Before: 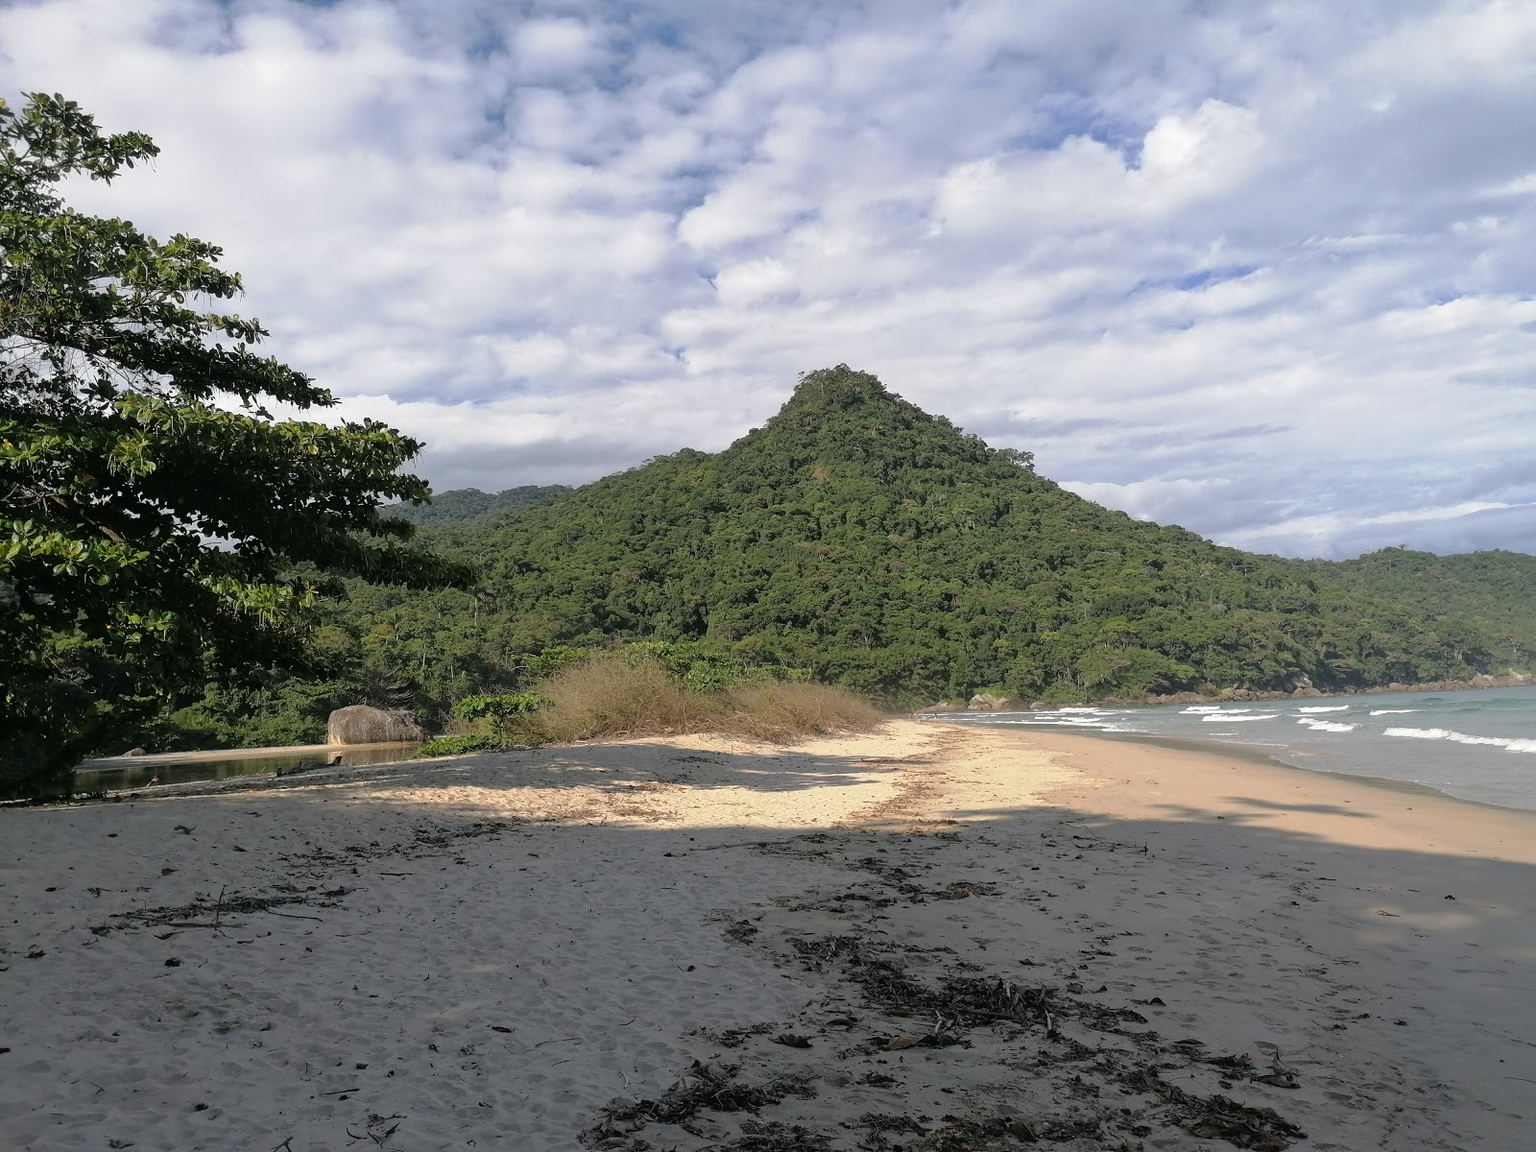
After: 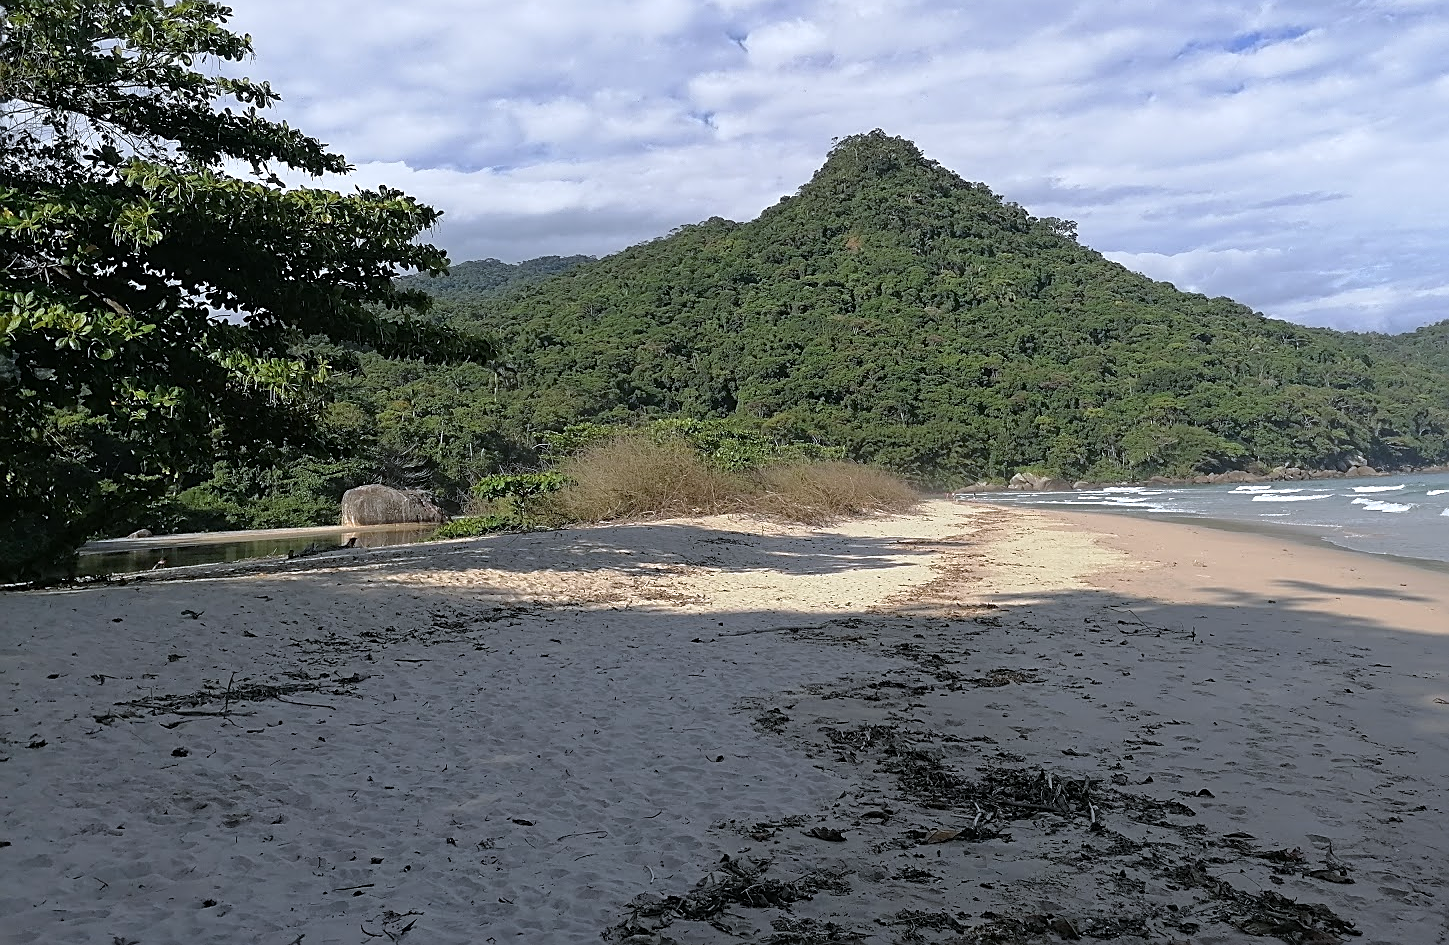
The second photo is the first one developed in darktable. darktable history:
sharpen: amount 0.75
white balance: red 0.954, blue 1.079
crop: top 20.916%, right 9.437%, bottom 0.316%
